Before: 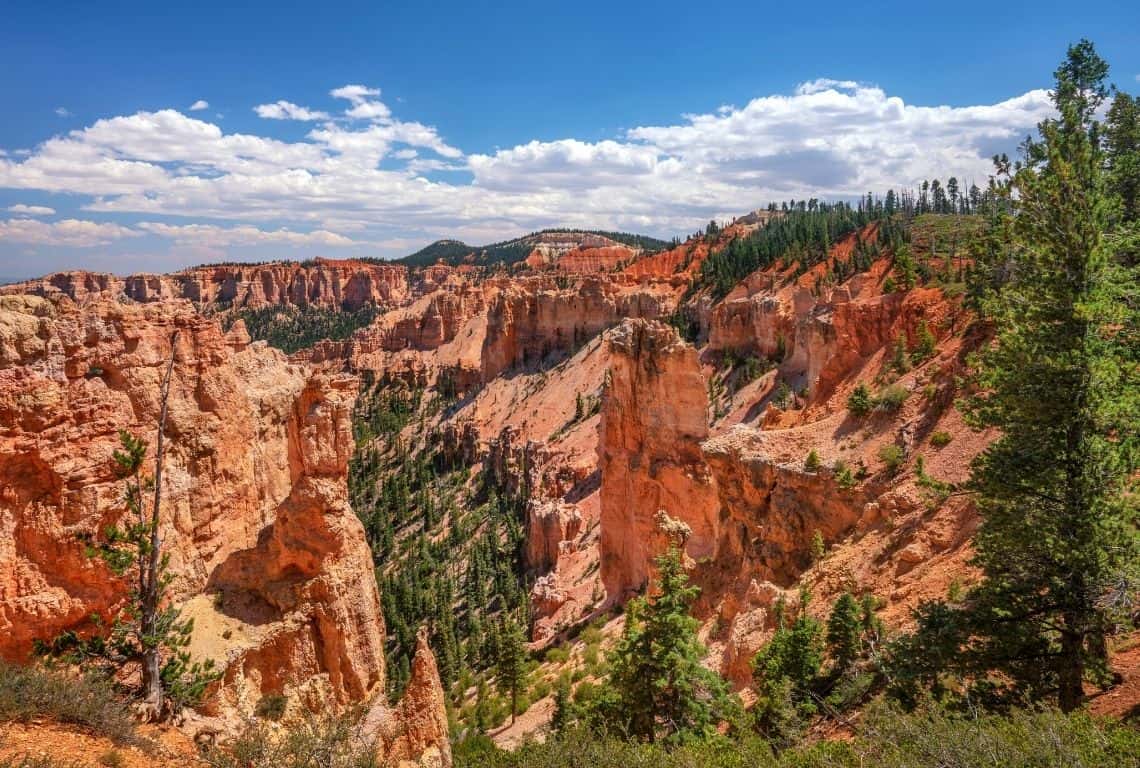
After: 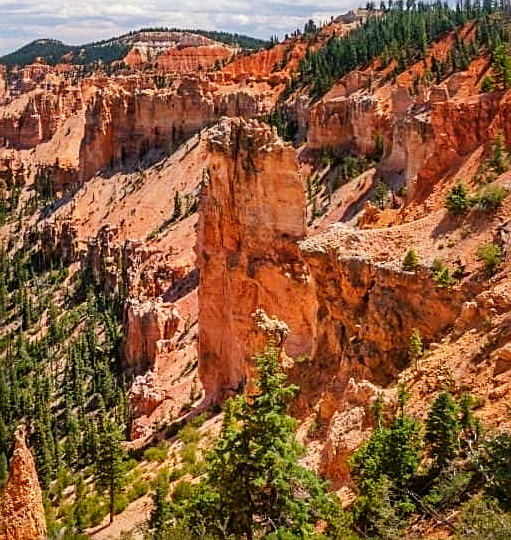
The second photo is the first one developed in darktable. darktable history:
crop: left 35.289%, top 26.246%, right 19.879%, bottom 3.42%
tone curve: curves: ch0 [(0, 0) (0.071, 0.058) (0.266, 0.268) (0.498, 0.542) (0.766, 0.807) (1, 0.983)]; ch1 [(0, 0) (0.346, 0.307) (0.408, 0.387) (0.463, 0.465) (0.482, 0.493) (0.502, 0.499) (0.517, 0.505) (0.55, 0.554) (0.597, 0.61) (0.651, 0.698) (1, 1)]; ch2 [(0, 0) (0.346, 0.34) (0.434, 0.46) (0.485, 0.494) (0.5, 0.498) (0.509, 0.517) (0.526, 0.539) (0.583, 0.603) (0.625, 0.659) (1, 1)], preserve colors none
color balance rgb: perceptual saturation grading › global saturation 0.017%, global vibrance 20%
sharpen: amount 0.5
